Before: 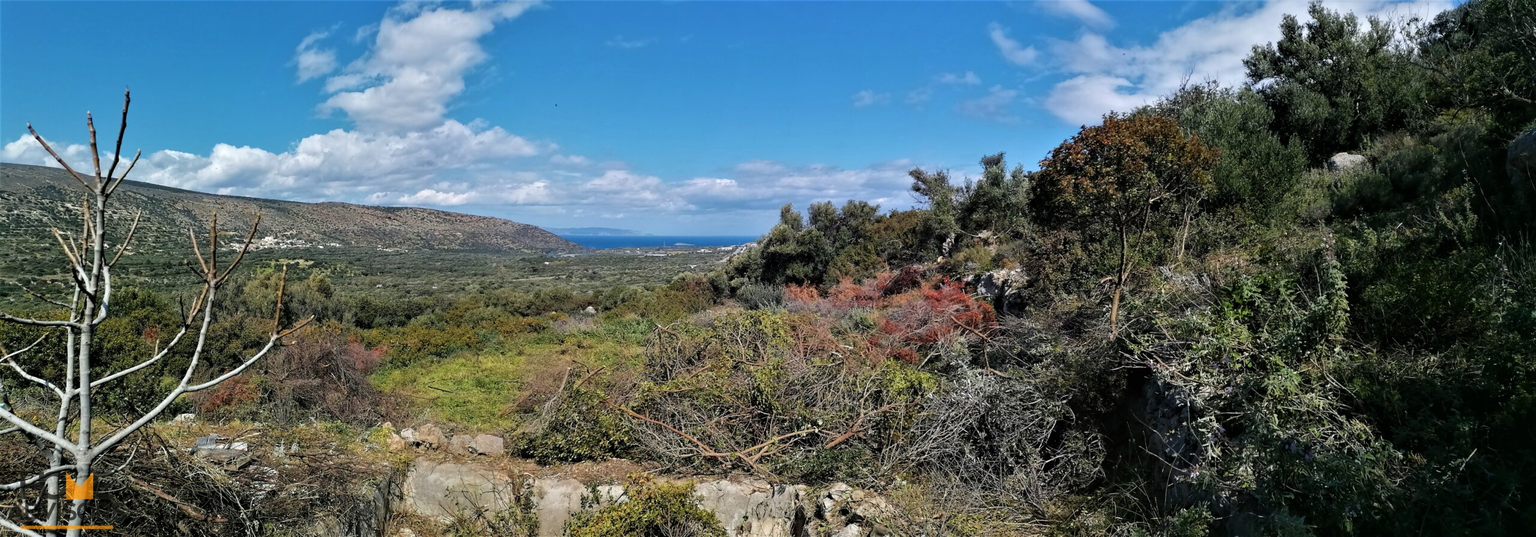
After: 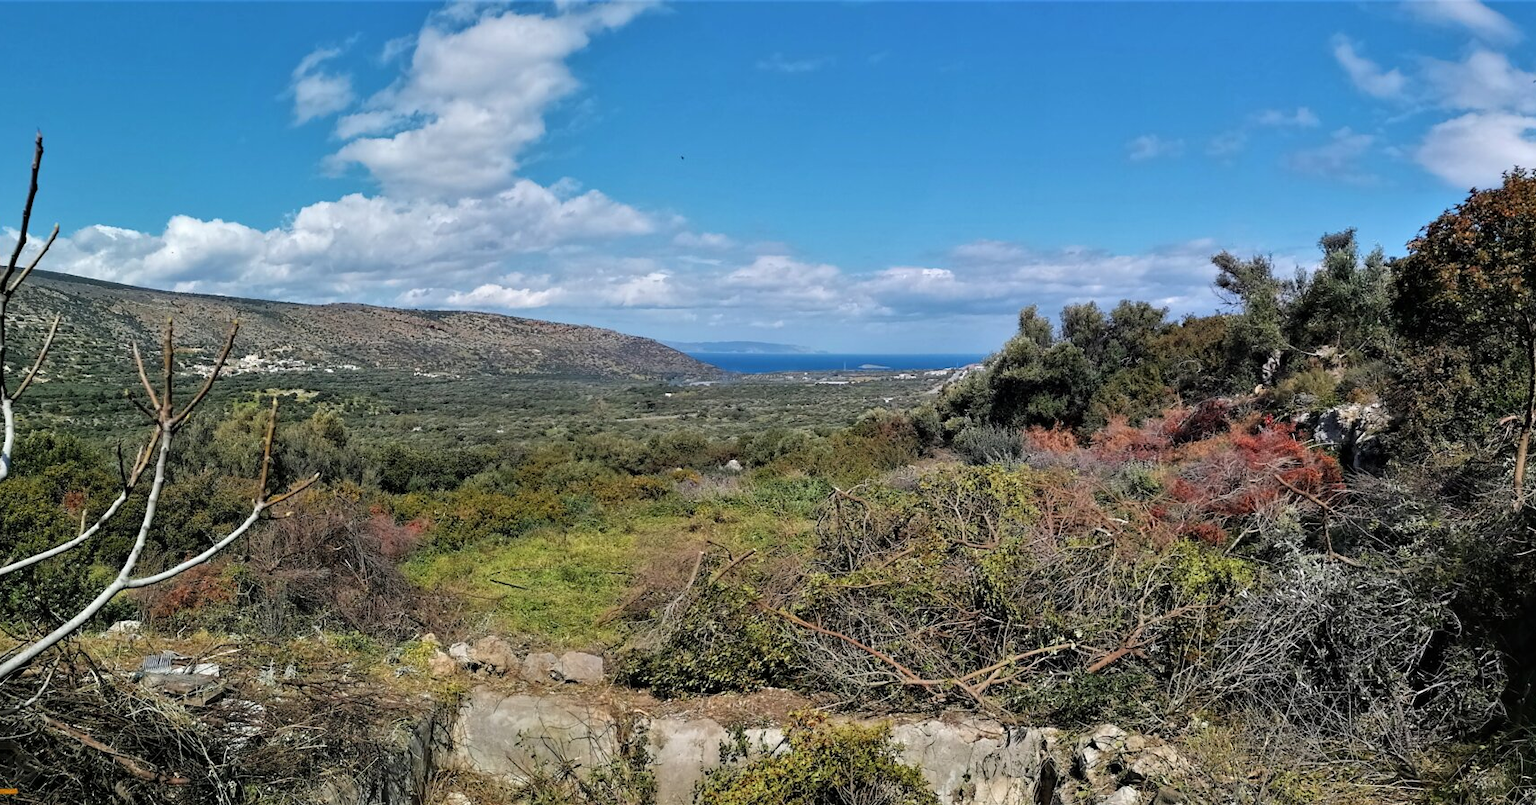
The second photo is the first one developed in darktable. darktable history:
crop and rotate: left 6.617%, right 26.717%
bloom: size 13.65%, threshold 98.39%, strength 4.82%
